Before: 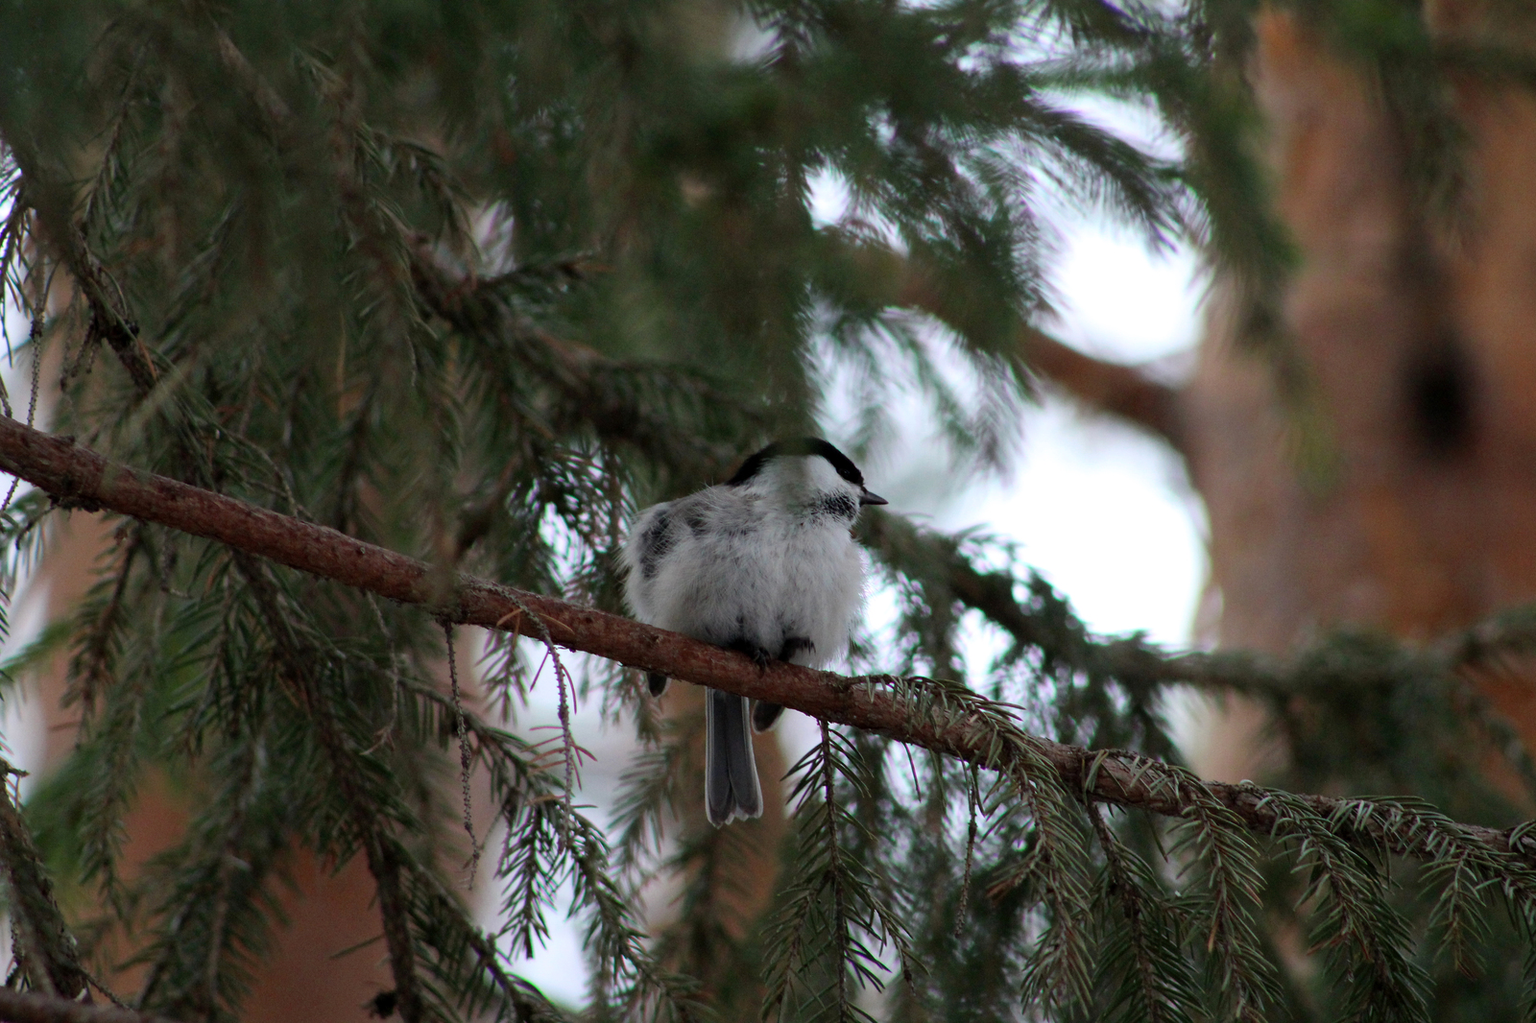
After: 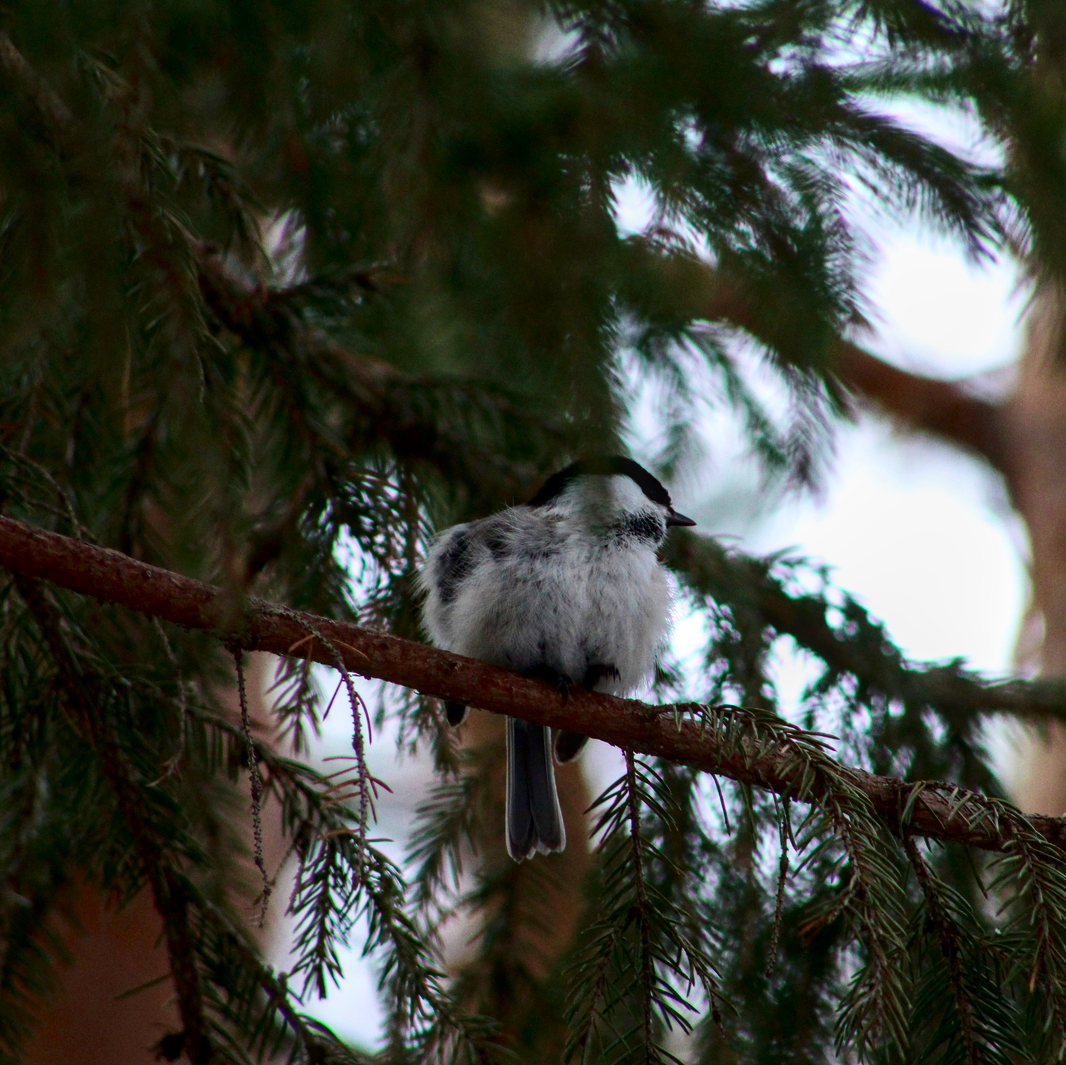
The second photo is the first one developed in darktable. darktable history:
contrast brightness saturation: contrast 0.205, brightness -0.108, saturation 0.104
local contrast: on, module defaults
crop and rotate: left 14.366%, right 18.968%
velvia: on, module defaults
